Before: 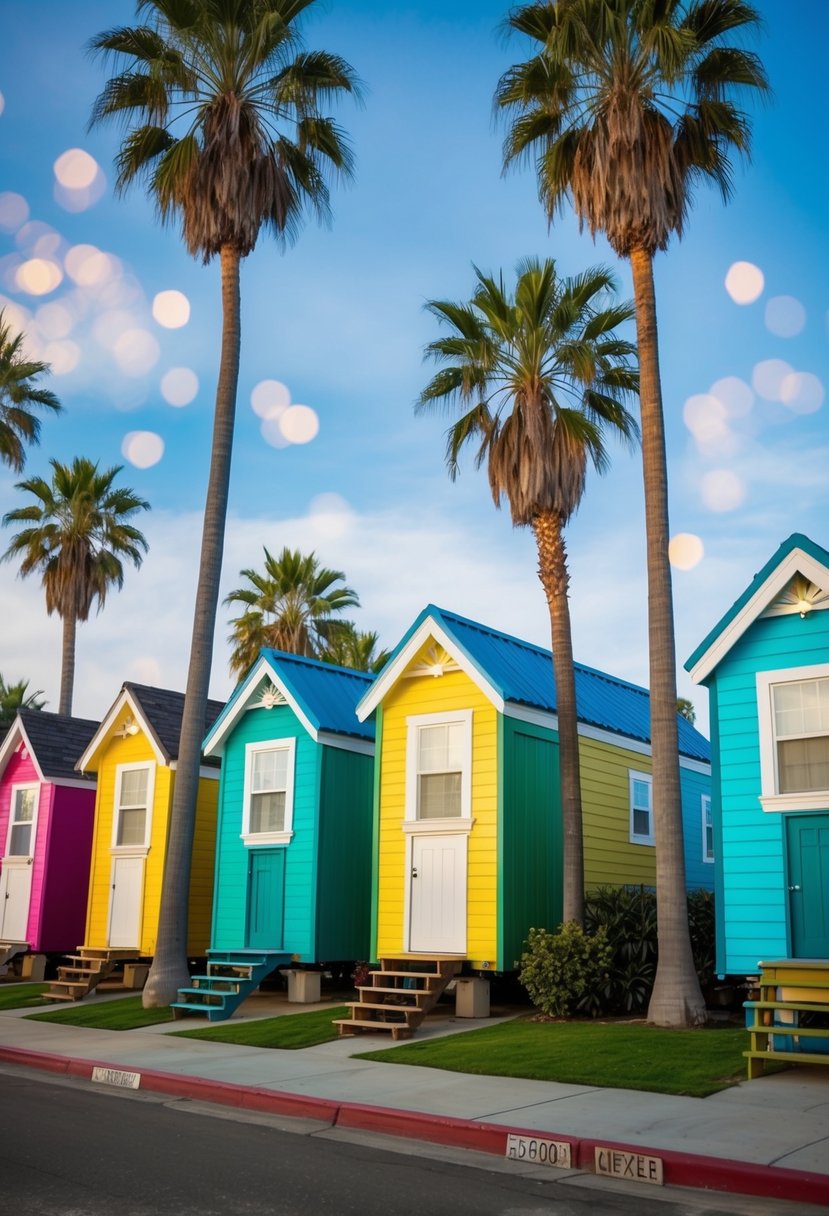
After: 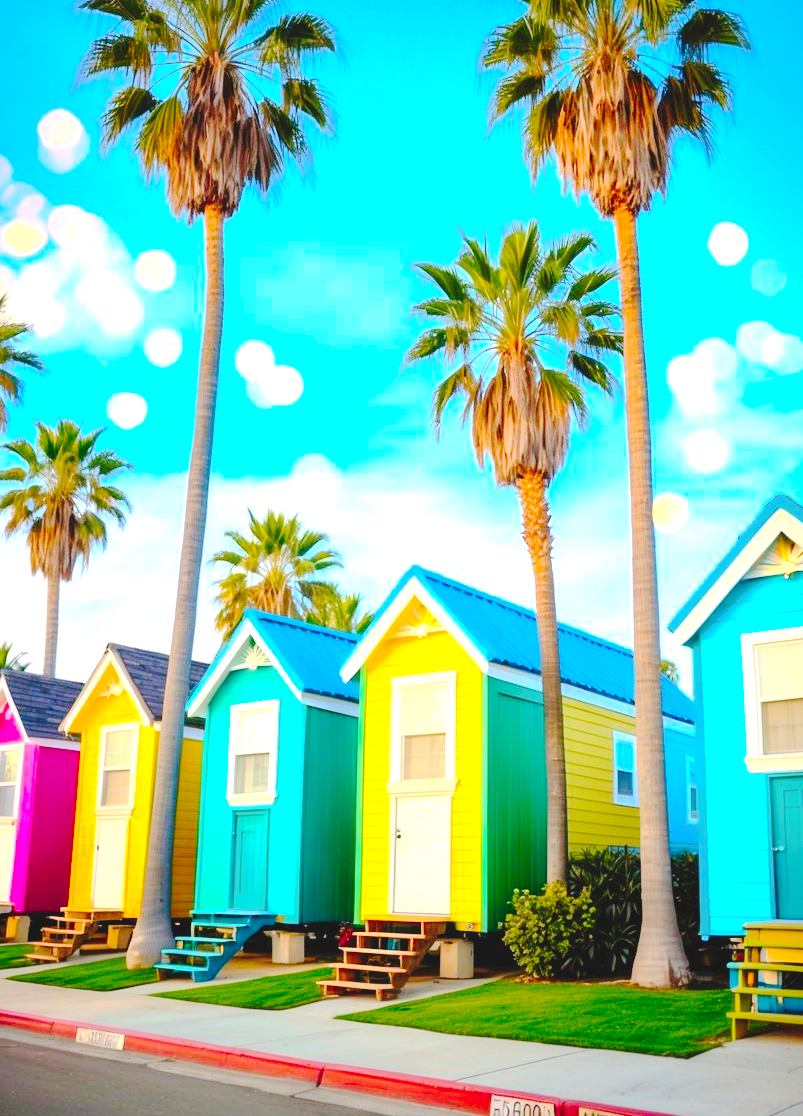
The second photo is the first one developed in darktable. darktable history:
crop: left 1.964%, top 3.251%, right 1.122%, bottom 4.933%
contrast brightness saturation: contrast 0.2, brightness 0.2, saturation 0.8
tone curve: curves: ch0 [(0, 0) (0.003, 0.089) (0.011, 0.089) (0.025, 0.088) (0.044, 0.089) (0.069, 0.094) (0.1, 0.108) (0.136, 0.119) (0.177, 0.147) (0.224, 0.204) (0.277, 0.28) (0.335, 0.389) (0.399, 0.486) (0.468, 0.588) (0.543, 0.647) (0.623, 0.705) (0.709, 0.759) (0.801, 0.815) (0.898, 0.873) (1, 1)], preserve colors none
exposure: black level correction 0, exposure 1 EV, compensate exposure bias true, compensate highlight preservation false
